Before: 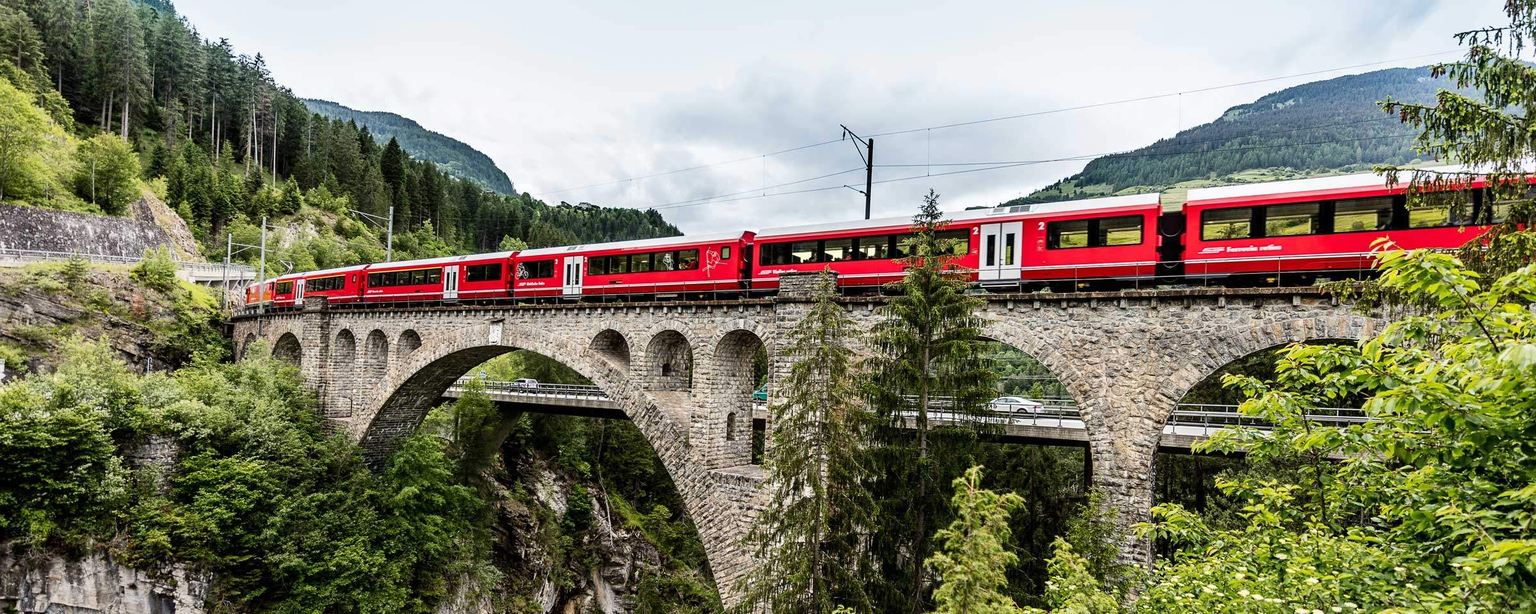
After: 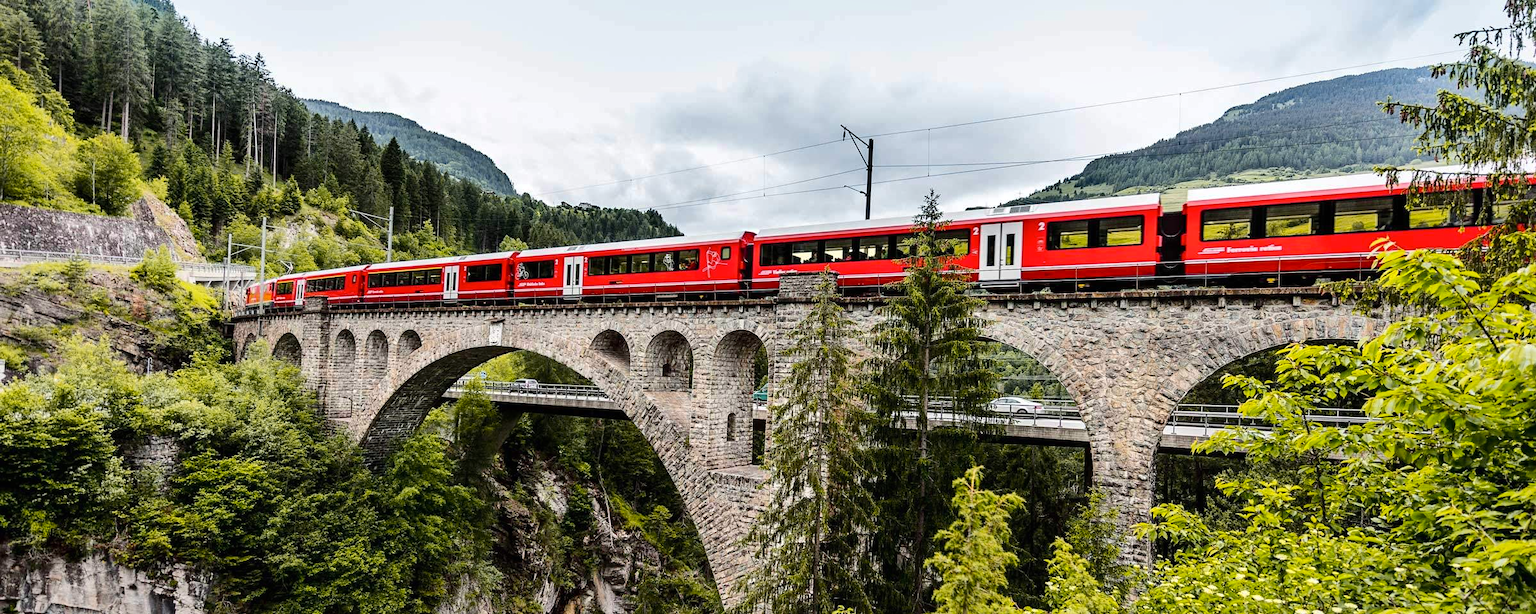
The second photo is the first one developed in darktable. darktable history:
tone curve: curves: ch0 [(0, 0.003) (0.117, 0.101) (0.257, 0.246) (0.408, 0.432) (0.611, 0.653) (0.824, 0.846) (1, 1)]; ch1 [(0, 0) (0.227, 0.197) (0.405, 0.421) (0.501, 0.501) (0.522, 0.53) (0.563, 0.572) (0.589, 0.611) (0.699, 0.709) (0.976, 0.992)]; ch2 [(0, 0) (0.208, 0.176) (0.377, 0.38) (0.5, 0.5) (0.537, 0.534) (0.571, 0.576) (0.681, 0.746) (1, 1)], color space Lab, independent channels, preserve colors none
shadows and highlights: shadows 10, white point adjustment 1, highlights -40
